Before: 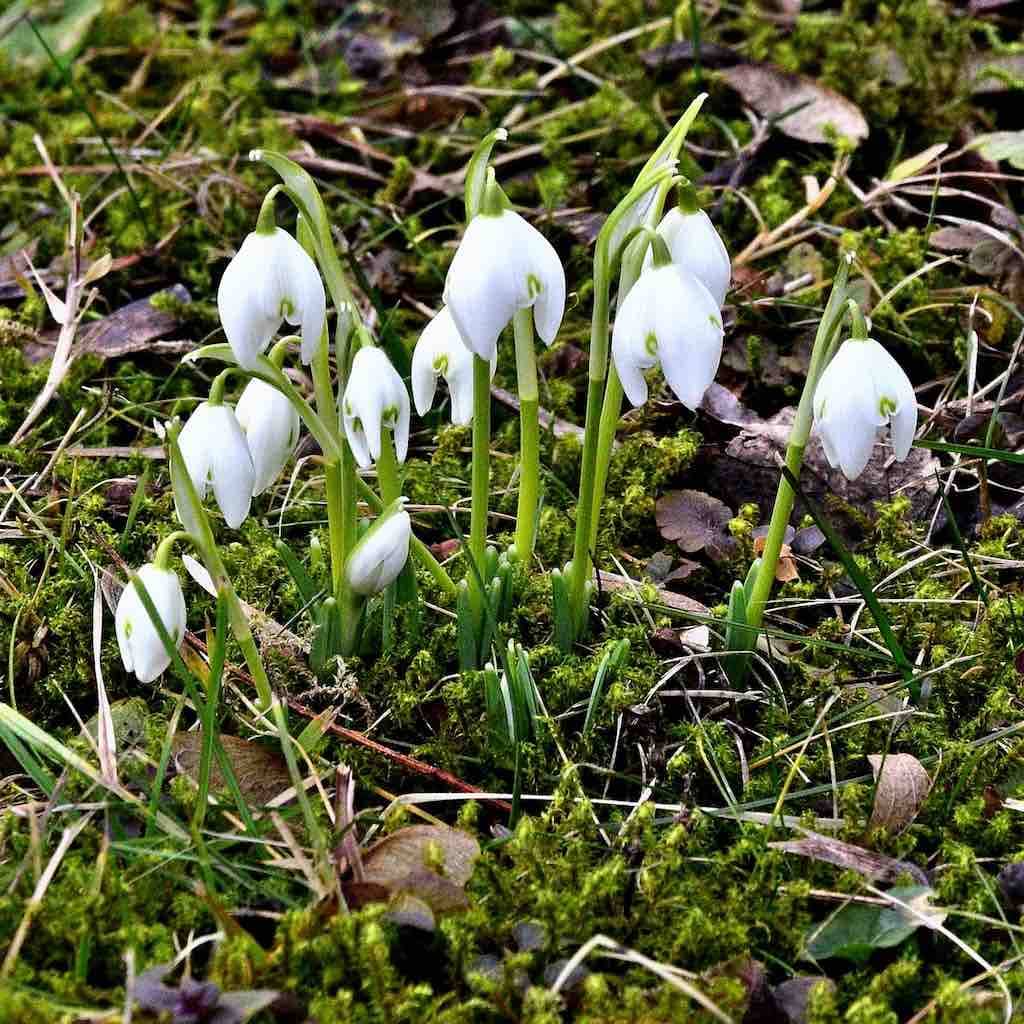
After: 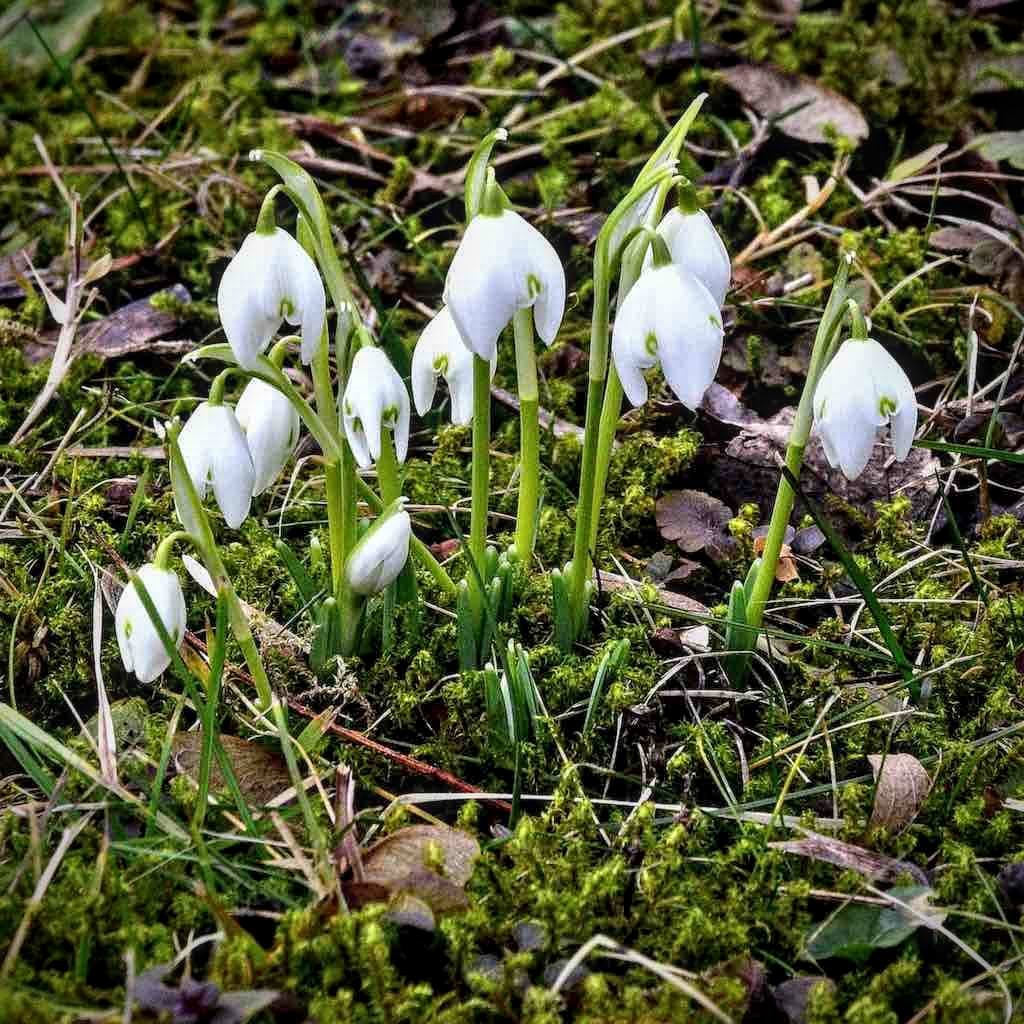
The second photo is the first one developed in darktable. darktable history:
vignetting: brightness -0.592, saturation 0
local contrast: on, module defaults
